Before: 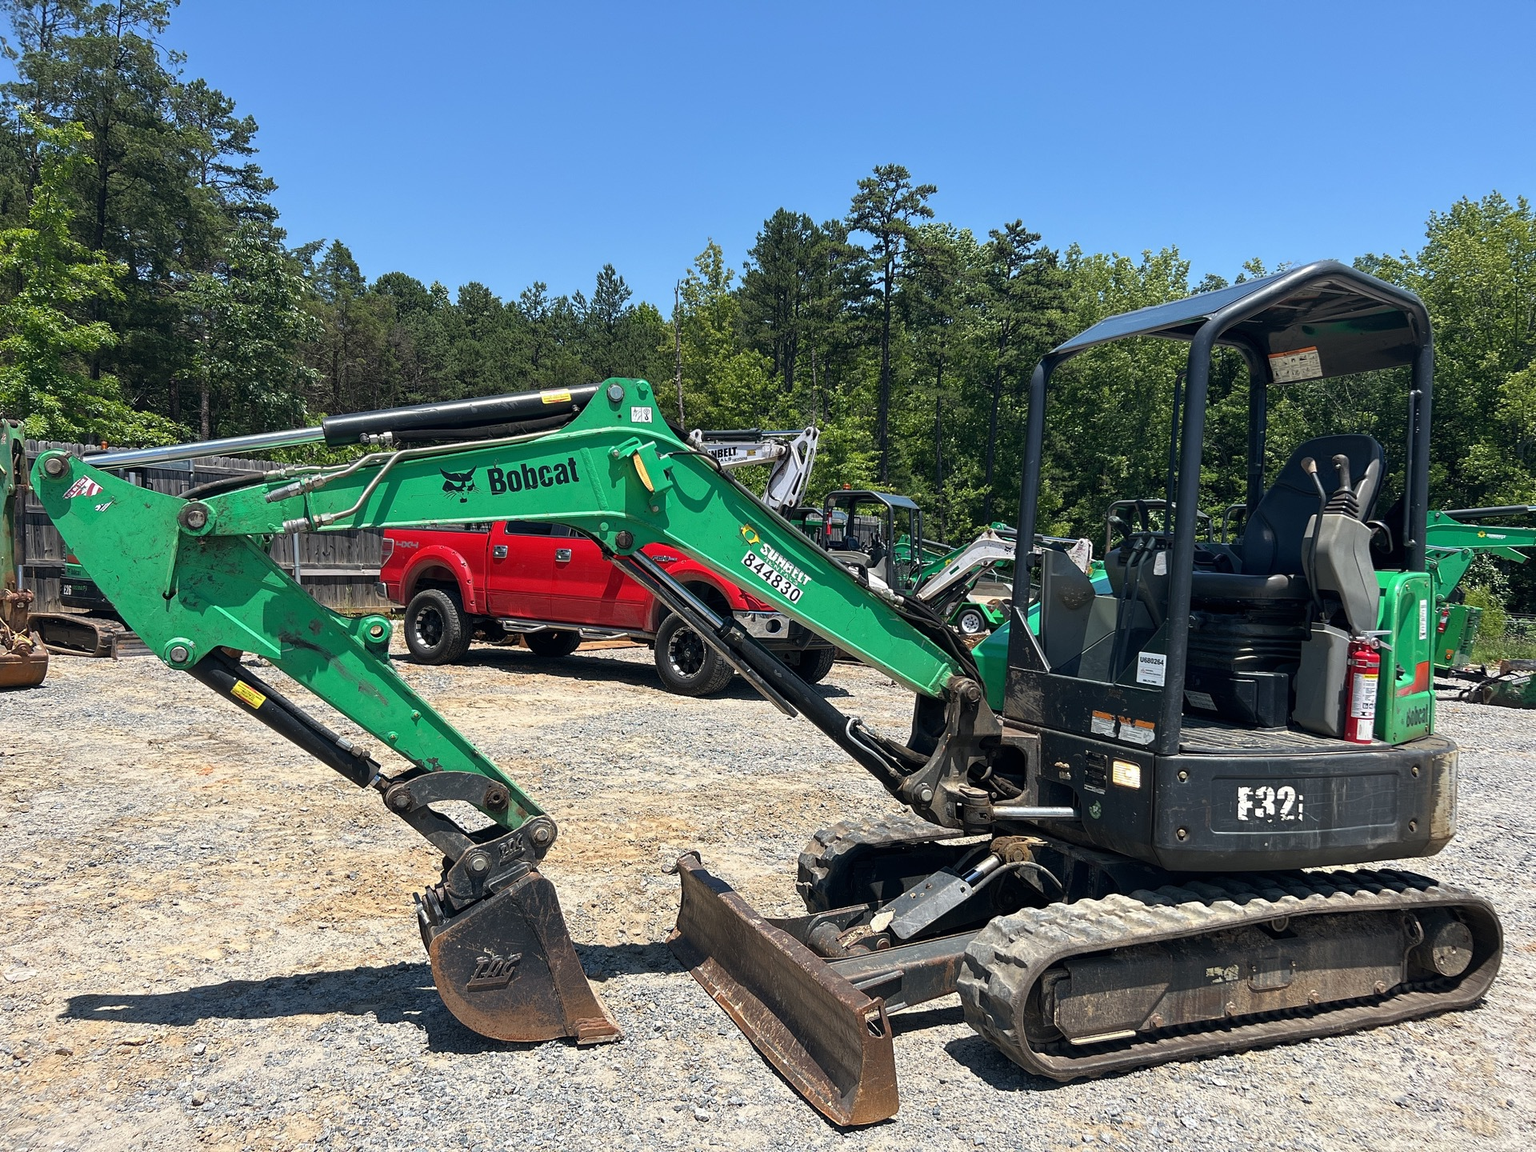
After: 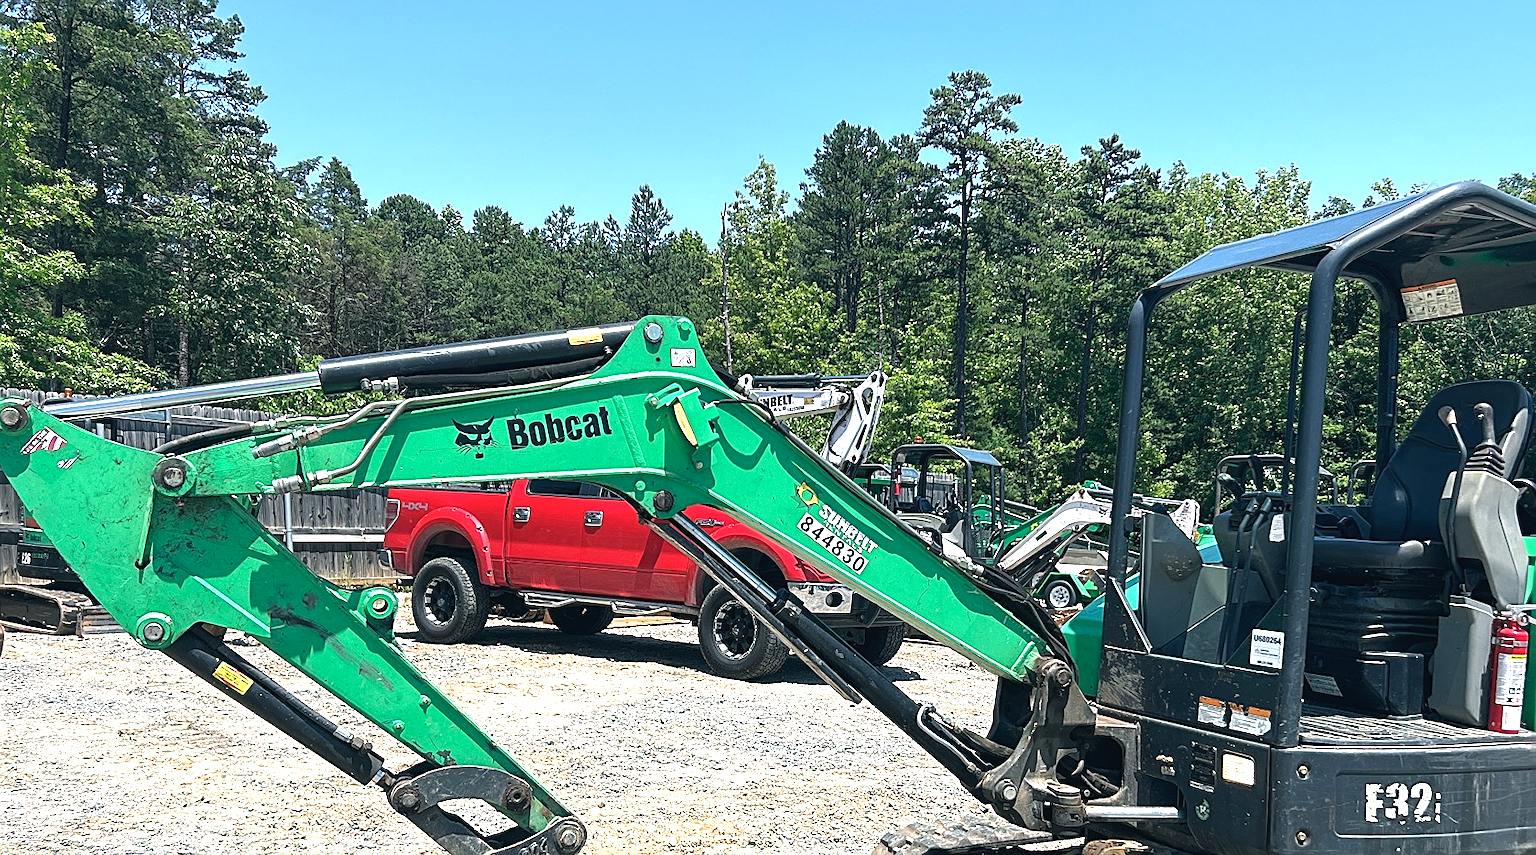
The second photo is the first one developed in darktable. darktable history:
sharpen: on, module defaults
exposure: black level correction 0, exposure 0.954 EV, compensate exposure bias true, compensate highlight preservation false
crop: left 2.968%, top 8.953%, right 9.645%, bottom 26.136%
color balance rgb: power › luminance -7.88%, power › chroma 1.119%, power › hue 216.4°, global offset › luminance 0.486%, global offset › hue 59.33°, perceptual saturation grading › global saturation 0.991%
